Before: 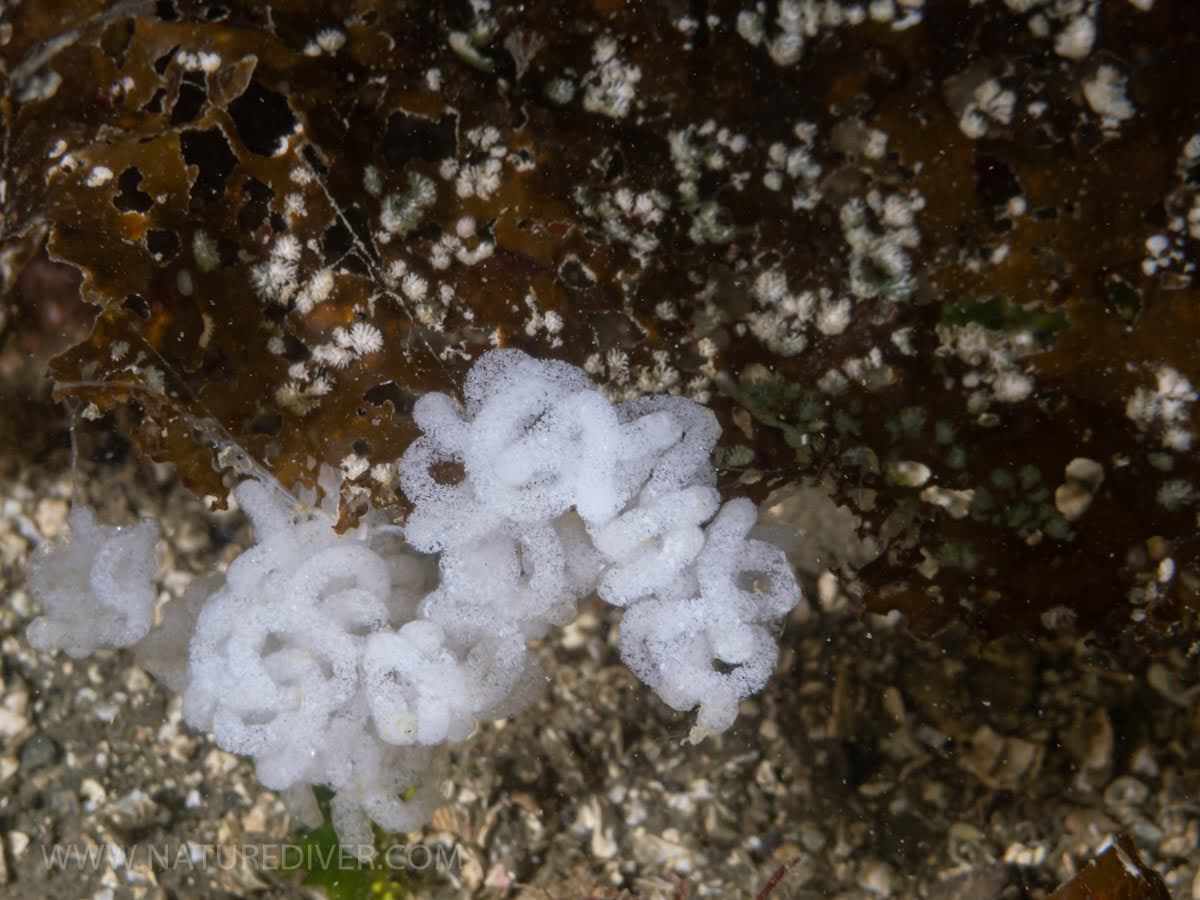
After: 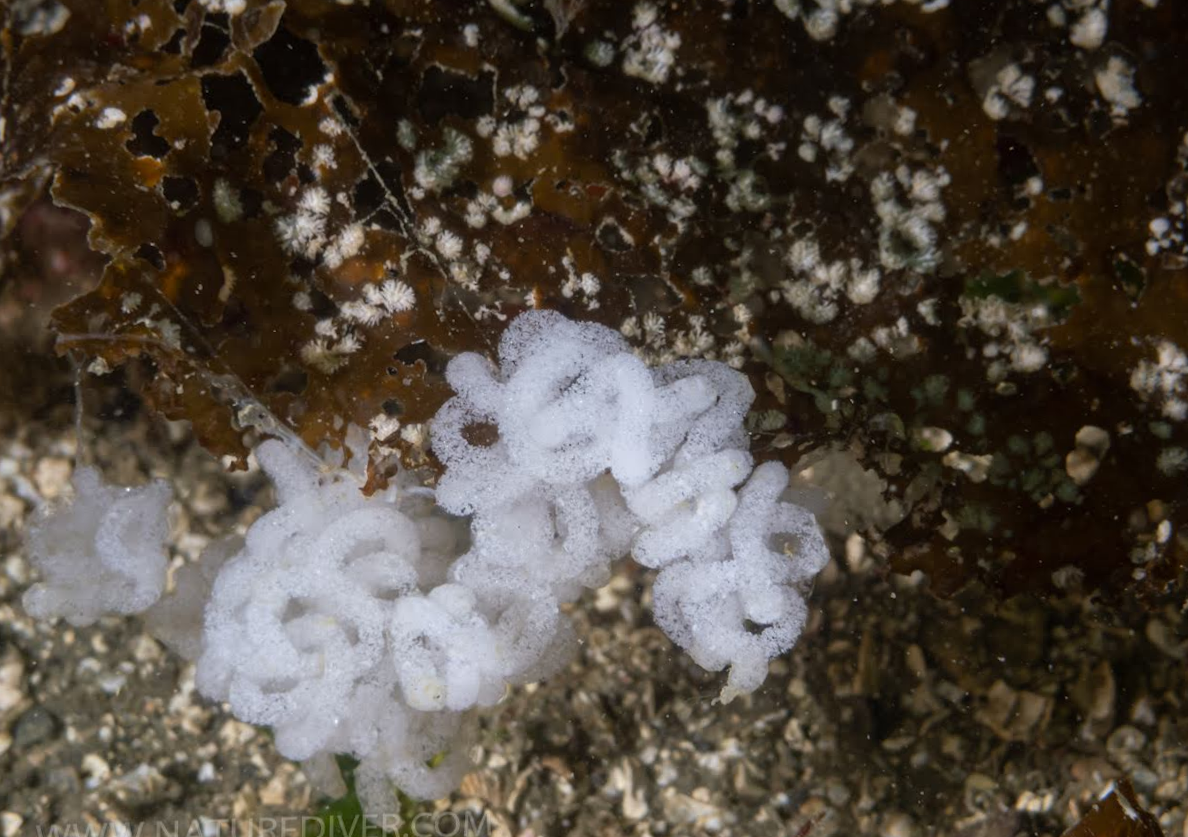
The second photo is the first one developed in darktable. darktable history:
rotate and perspective: rotation 0.679°, lens shift (horizontal) 0.136, crop left 0.009, crop right 0.991, crop top 0.078, crop bottom 0.95
white balance: emerald 1
